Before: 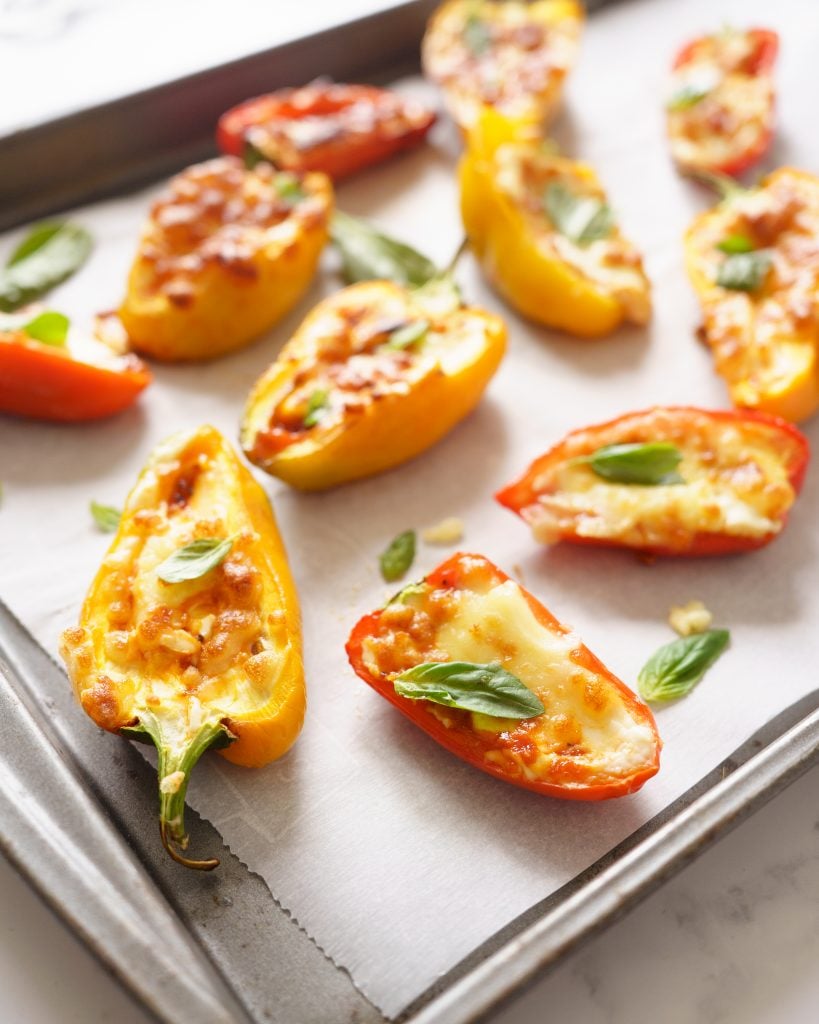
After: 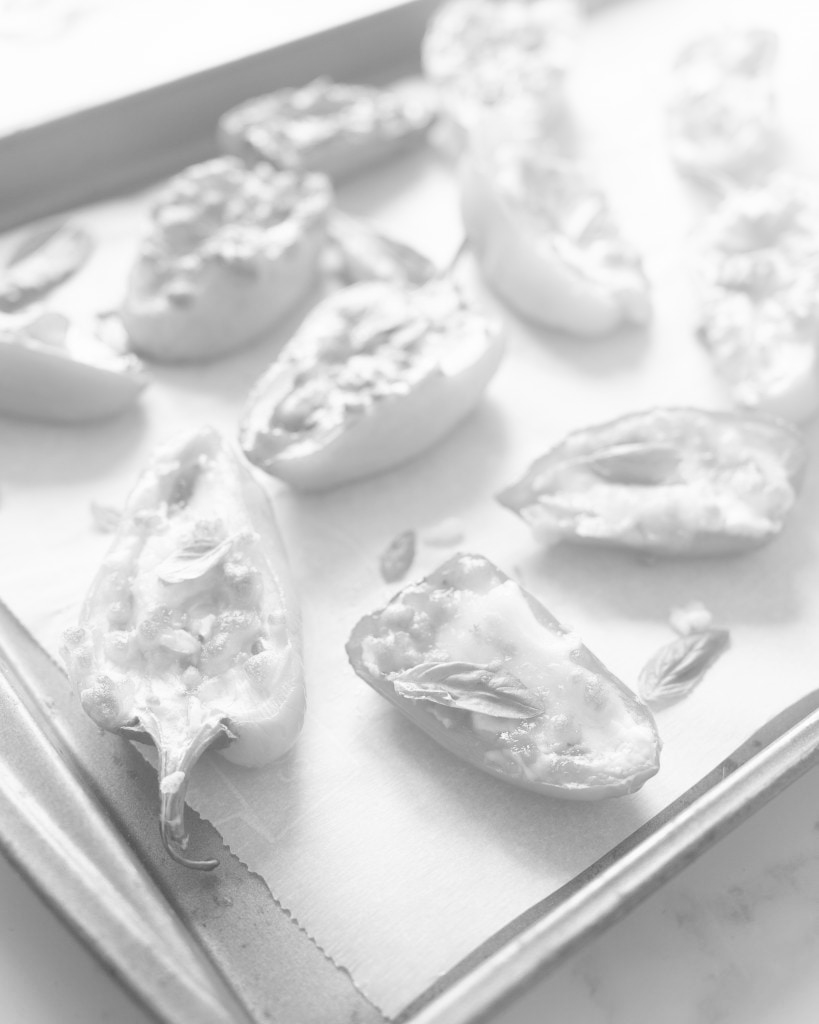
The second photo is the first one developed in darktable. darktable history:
bloom: size 38%, threshold 95%, strength 30%
color balance: output saturation 110%
white balance: emerald 1
tone equalizer: on, module defaults
monochrome: a 32, b 64, size 2.3, highlights 1
